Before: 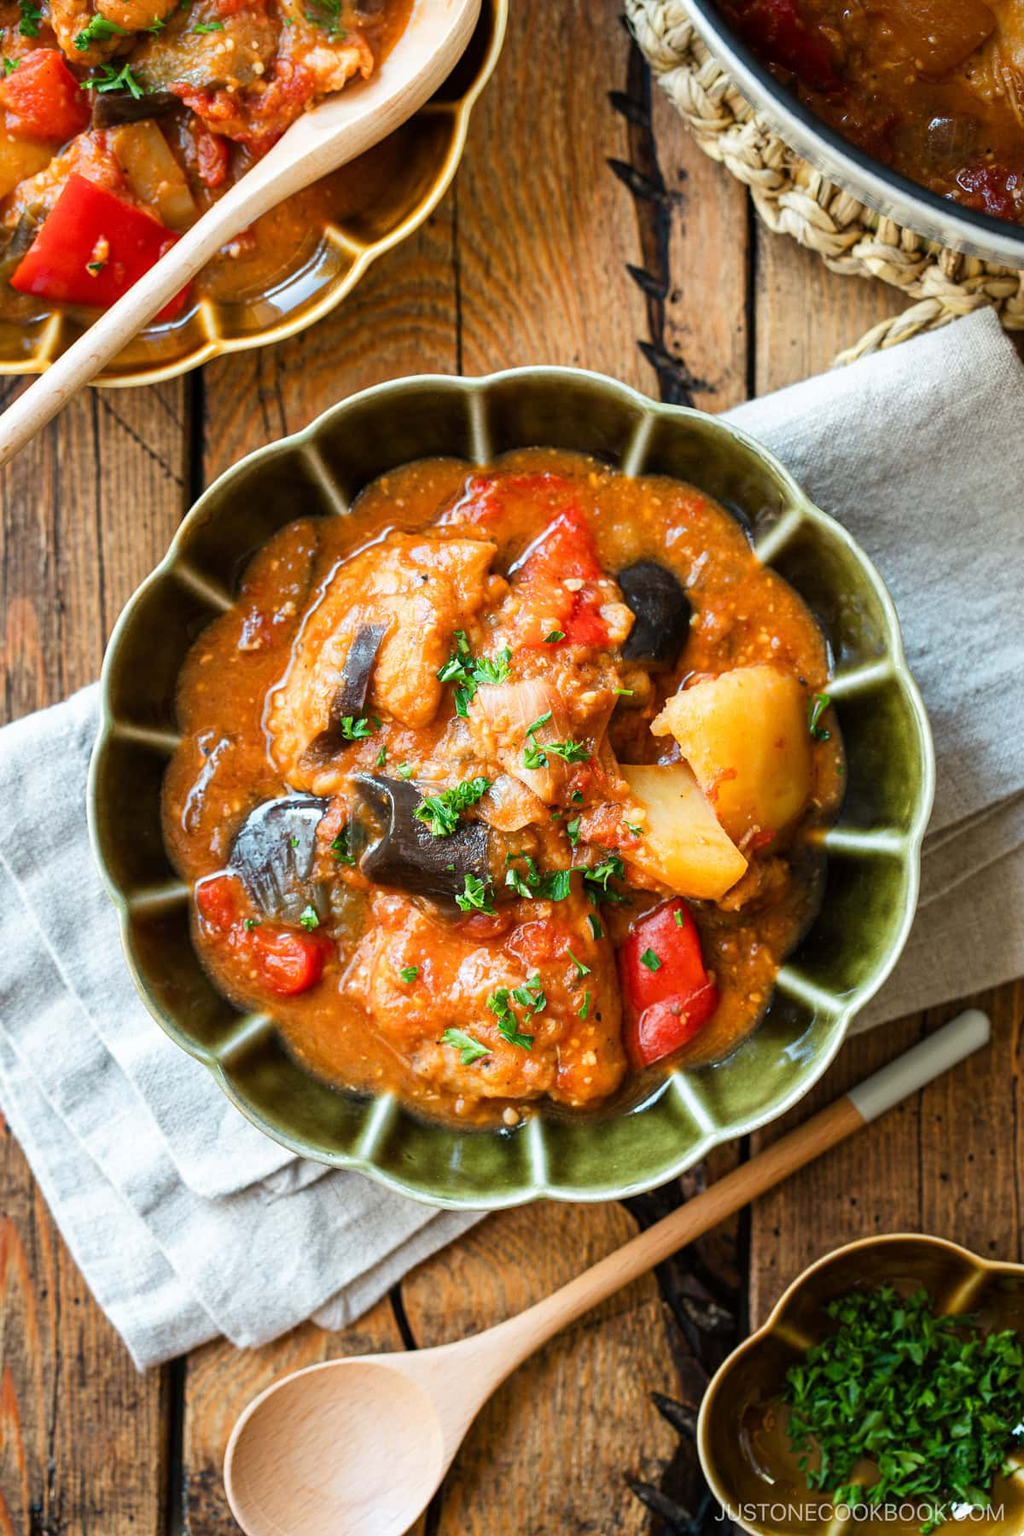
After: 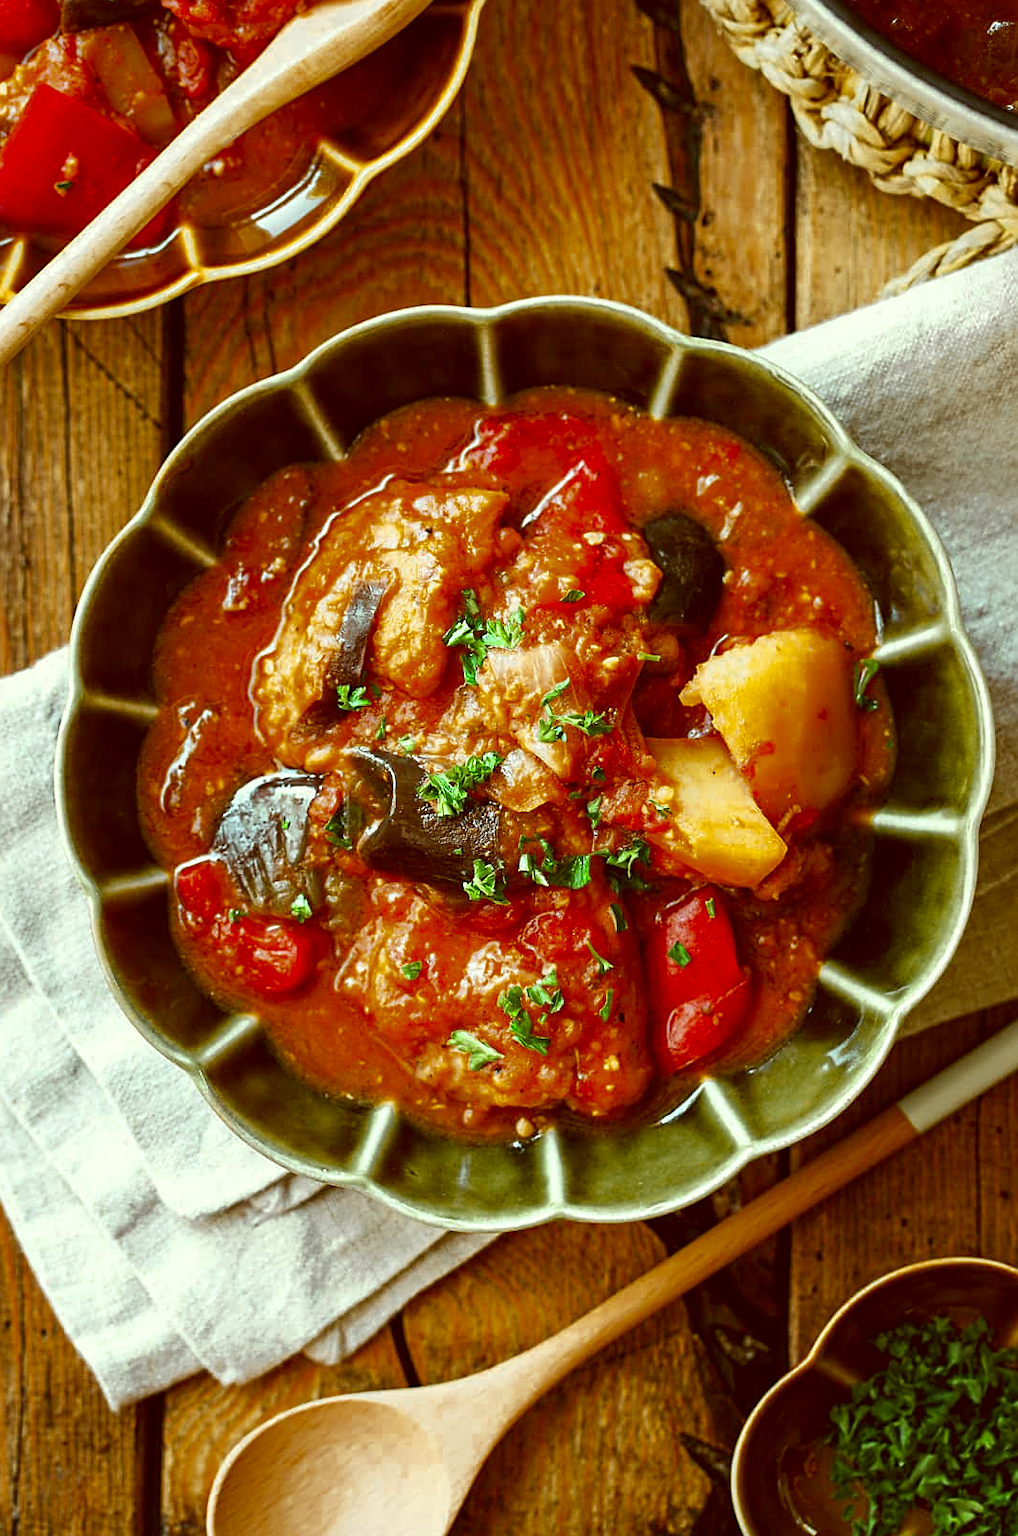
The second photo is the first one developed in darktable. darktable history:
crop: left 3.749%, top 6.477%, right 6.426%, bottom 3.265%
color zones: curves: ch0 [(0.11, 0.396) (0.195, 0.36) (0.25, 0.5) (0.303, 0.412) (0.357, 0.544) (0.75, 0.5) (0.967, 0.328)]; ch1 [(0, 0.468) (0.112, 0.512) (0.202, 0.6) (0.25, 0.5) (0.307, 0.352) (0.357, 0.544) (0.75, 0.5) (0.963, 0.524)]
sharpen: on, module defaults
color correction: highlights a* -5.45, highlights b* 9.8, shadows a* 9.69, shadows b* 24.2
